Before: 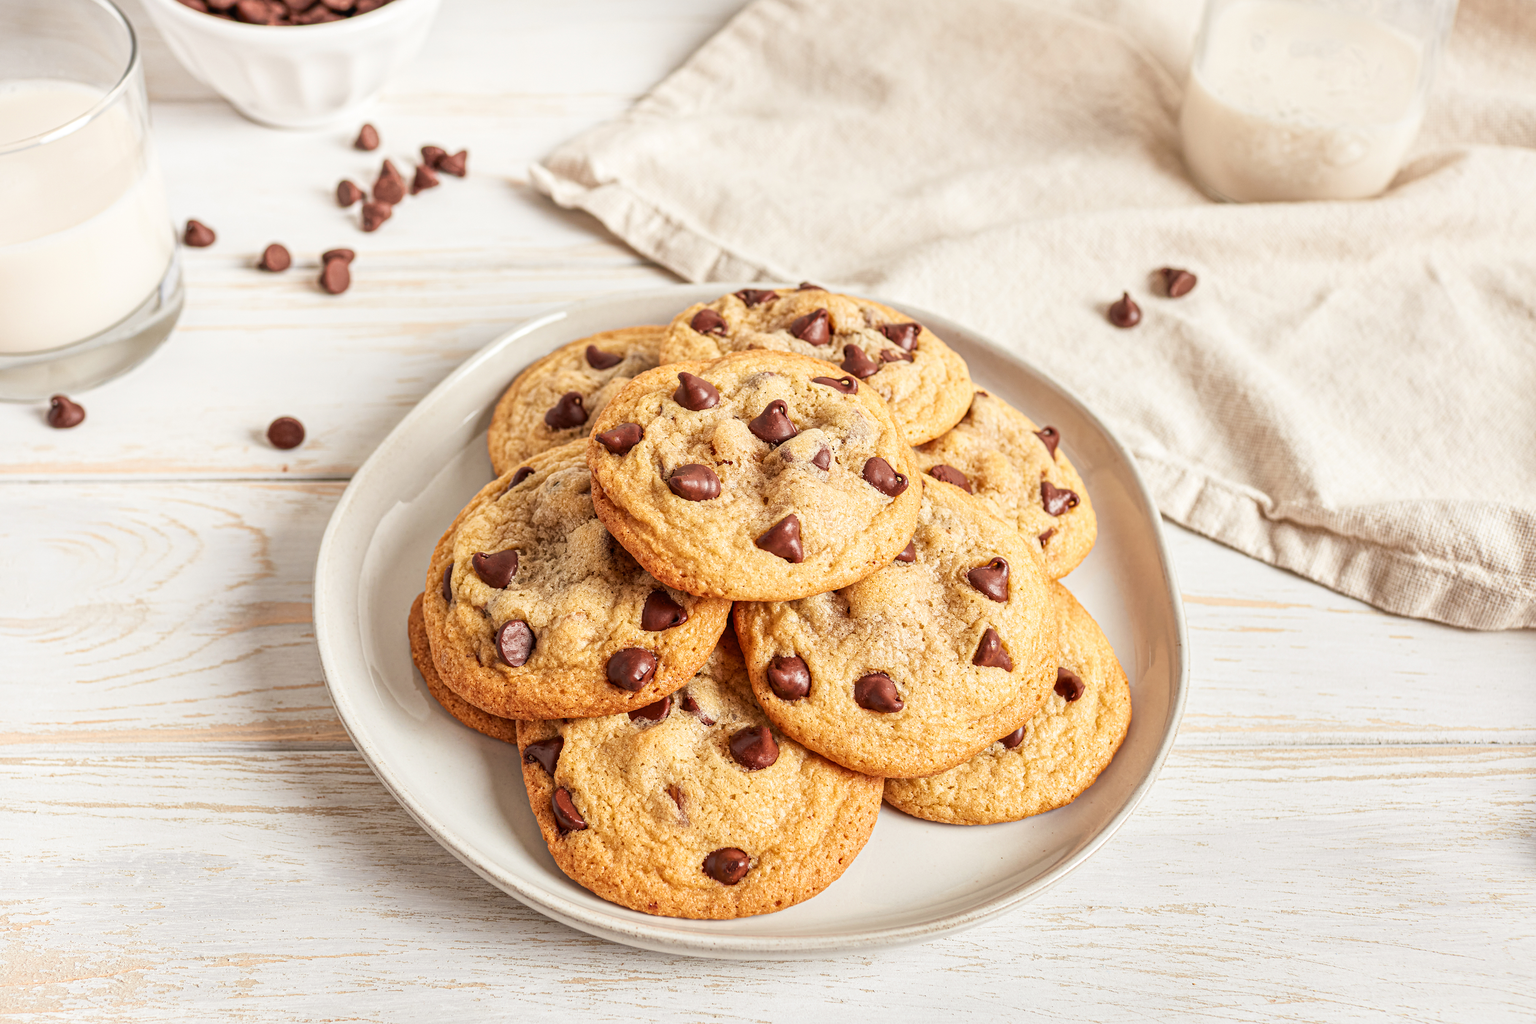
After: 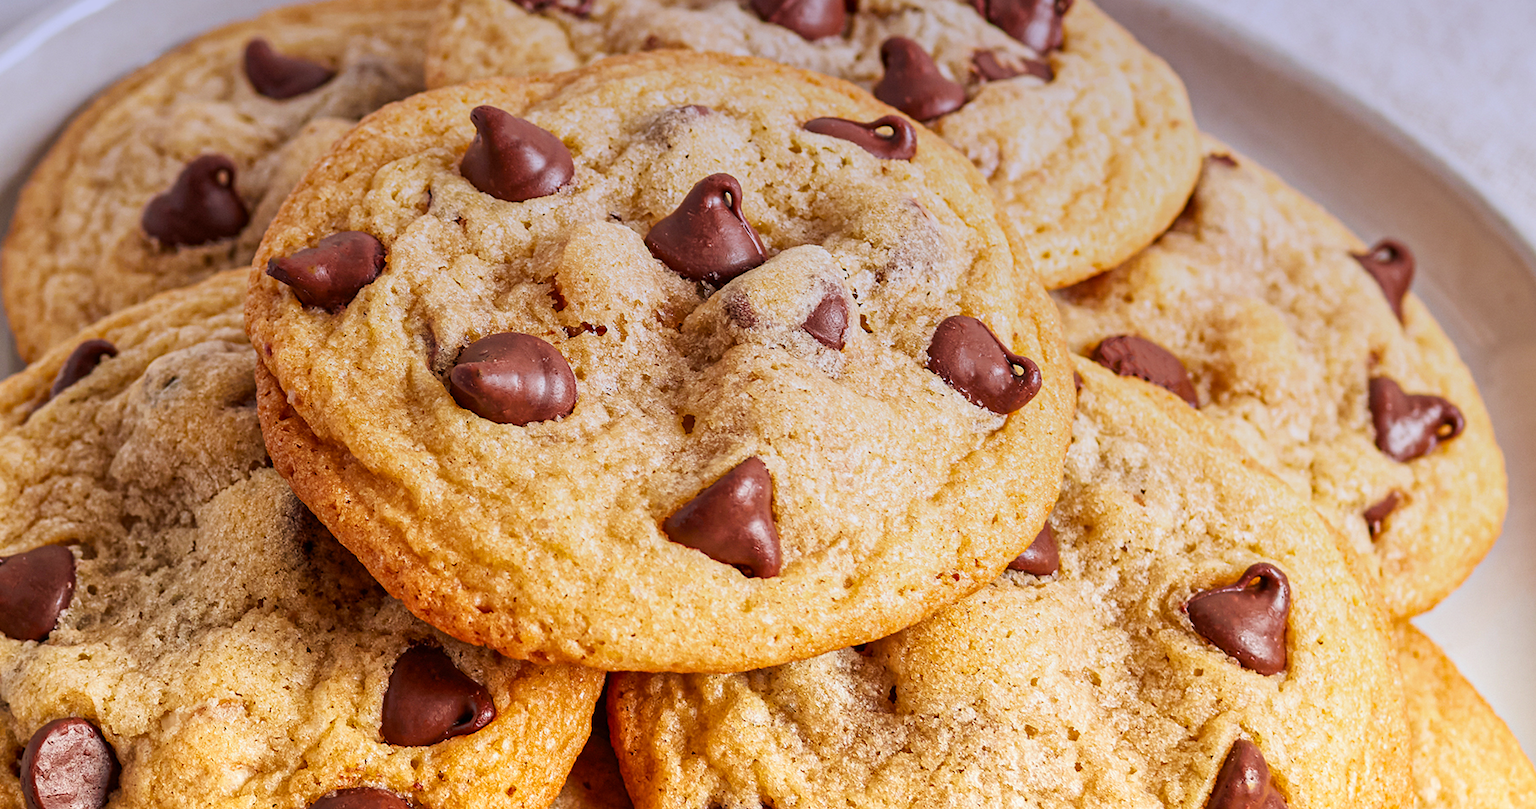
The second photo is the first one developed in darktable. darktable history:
crop: left 31.751%, top 32.172%, right 27.8%, bottom 35.83%
graduated density: hue 238.83°, saturation 50%
color balance: output saturation 110%
